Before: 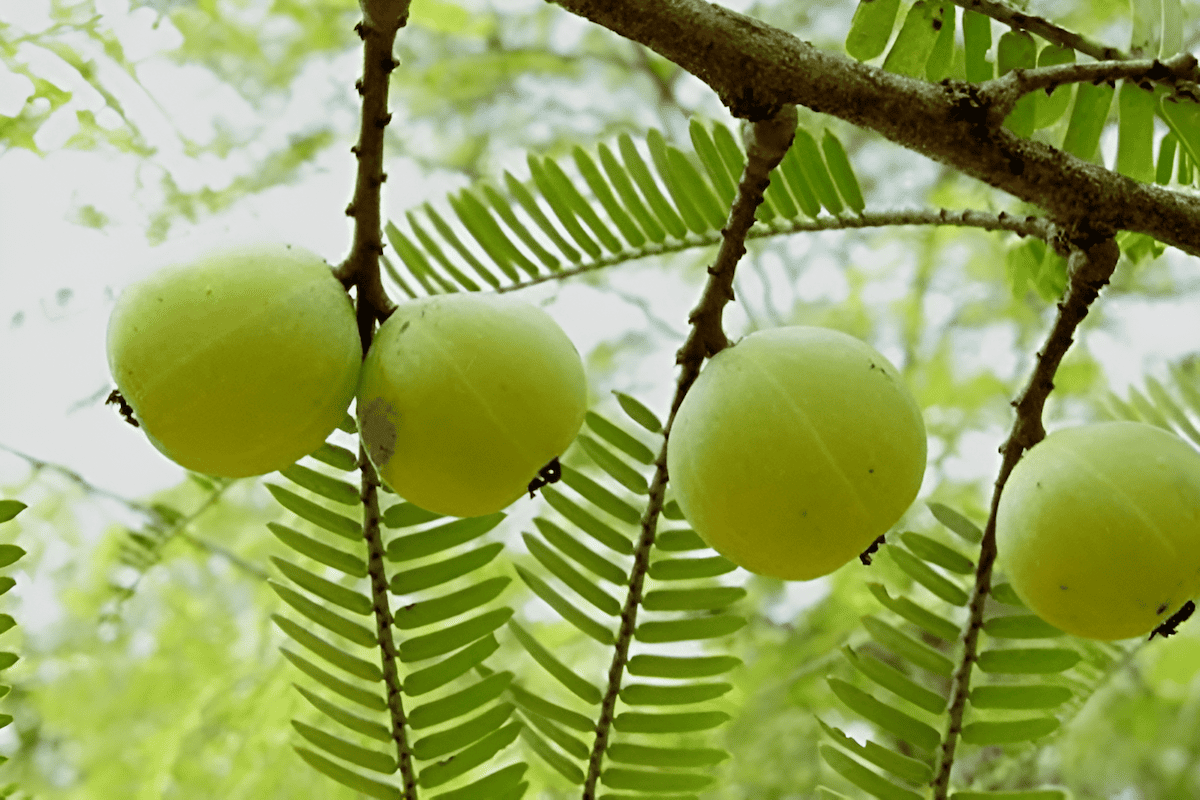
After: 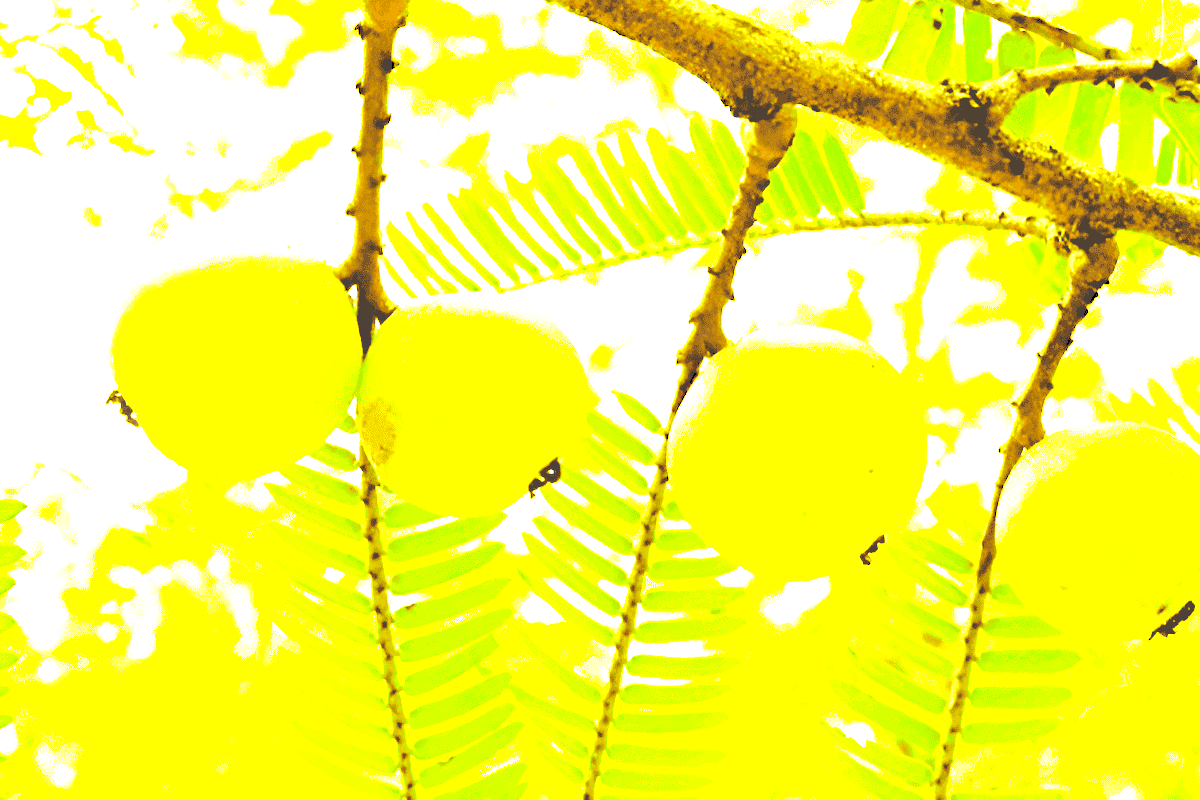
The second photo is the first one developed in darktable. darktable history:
color correction: highlights a* 3.3, highlights b* 1.82, saturation 1.15
tone curve: curves: ch0 [(0, 0) (0.003, 0.272) (0.011, 0.275) (0.025, 0.275) (0.044, 0.278) (0.069, 0.282) (0.1, 0.284) (0.136, 0.287) (0.177, 0.294) (0.224, 0.314) (0.277, 0.347) (0.335, 0.403) (0.399, 0.473) (0.468, 0.552) (0.543, 0.622) (0.623, 0.69) (0.709, 0.756) (0.801, 0.818) (0.898, 0.865) (1, 1)], color space Lab, independent channels
color balance rgb: highlights gain › luminance 0.423%, highlights gain › chroma 0.499%, highlights gain › hue 41.19°, perceptual saturation grading › global saturation 24.948%, perceptual brilliance grading › highlights 10.676%, perceptual brilliance grading › shadows -11.604%, global vibrance 20%
haze removal: compatibility mode true, adaptive false
contrast brightness saturation: brightness 0.275
exposure: black level correction 0, exposure 2.108 EV, compensate highlight preservation false
tone equalizer: -8 EV -0.728 EV, -7 EV -0.688 EV, -6 EV -0.584 EV, -5 EV -0.424 EV, -3 EV 0.377 EV, -2 EV 0.6 EV, -1 EV 0.7 EV, +0 EV 0.732 EV
